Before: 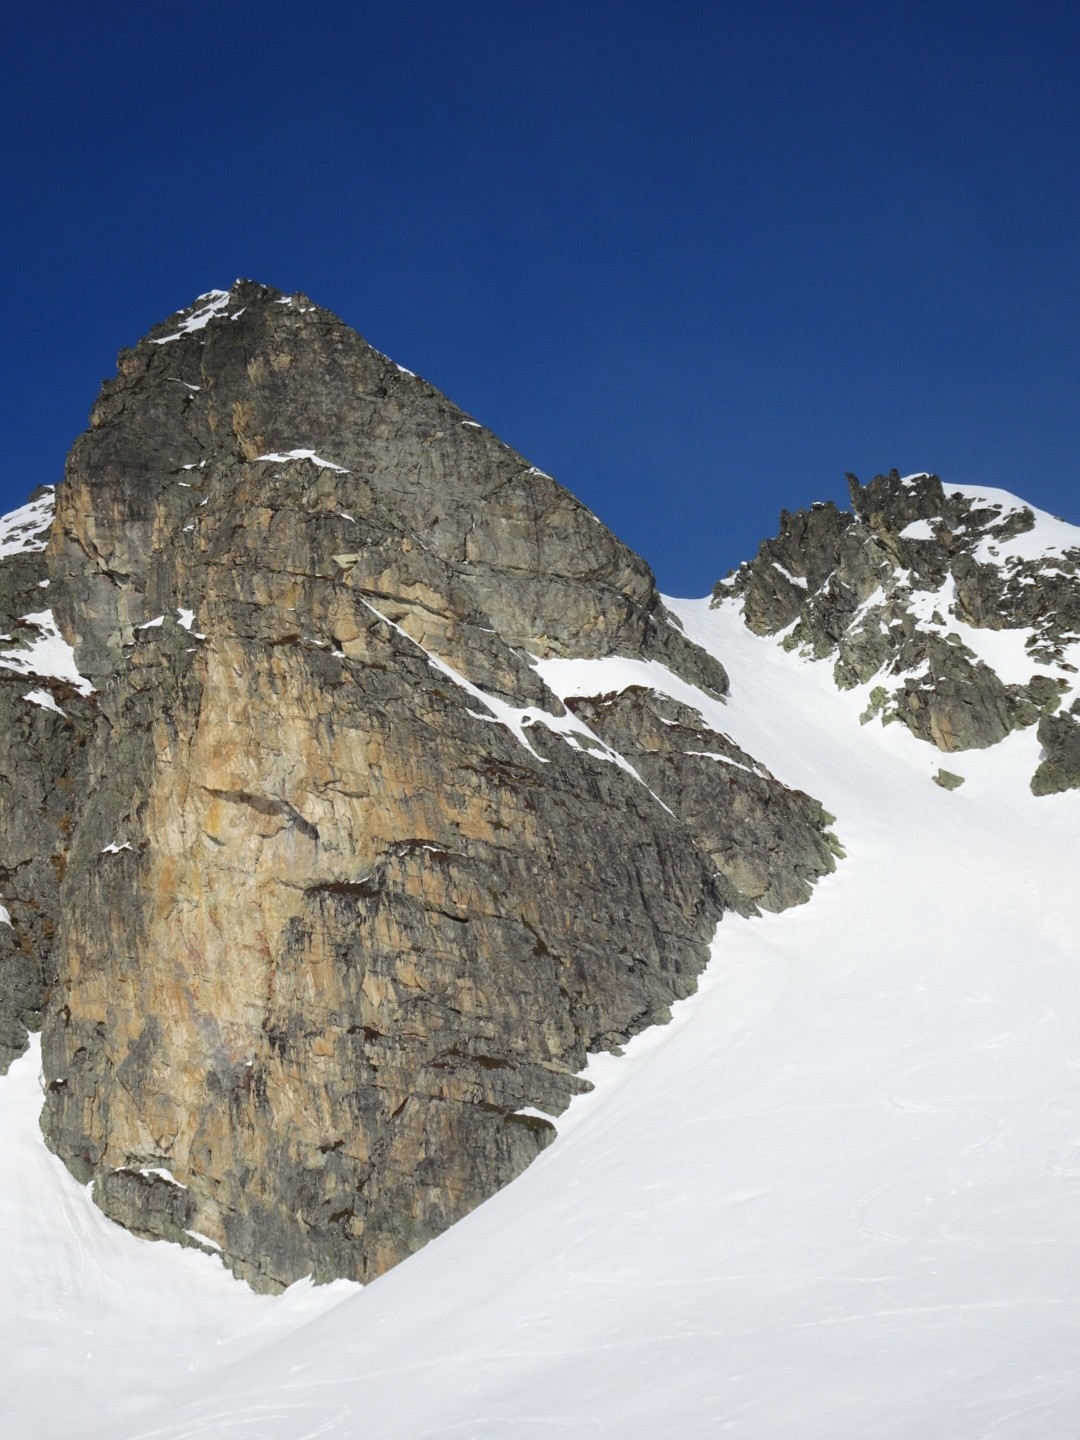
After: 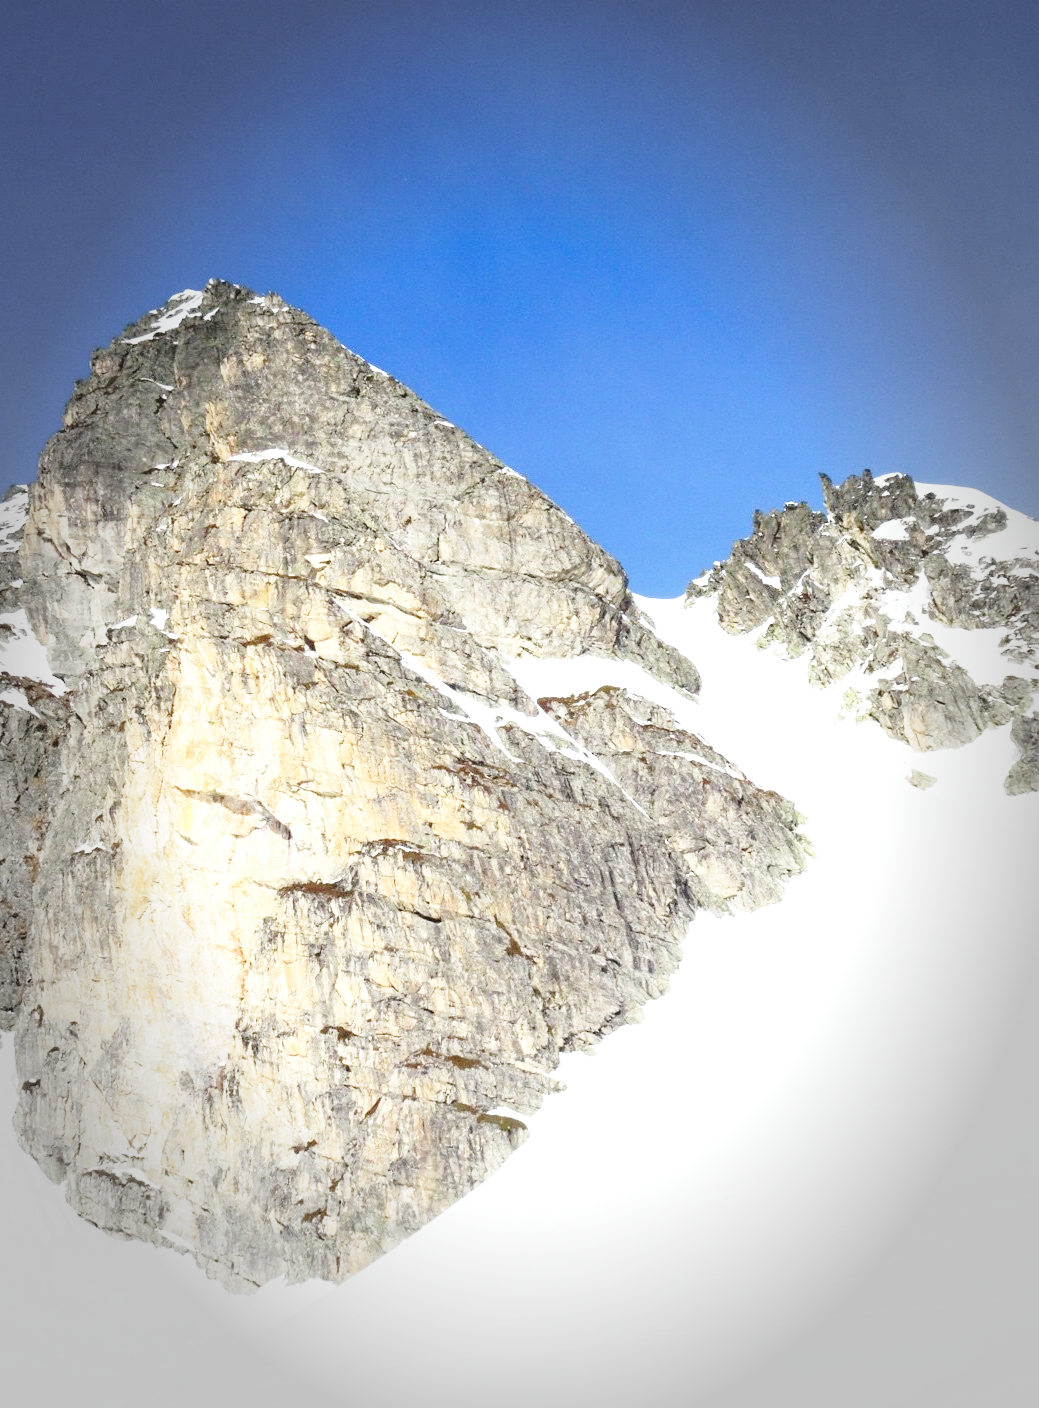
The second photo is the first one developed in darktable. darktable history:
crop and rotate: left 2.528%, right 1.248%, bottom 2.182%
vignetting: fall-off start 65.7%, fall-off radius 39.6%, automatic ratio true, width/height ratio 0.668
base curve: curves: ch0 [(0, 0) (0.032, 0.037) (0.105, 0.228) (0.435, 0.76) (0.856, 0.983) (1, 1)], exposure shift 0.01, preserve colors none
exposure: exposure 1.202 EV, compensate highlight preservation false
